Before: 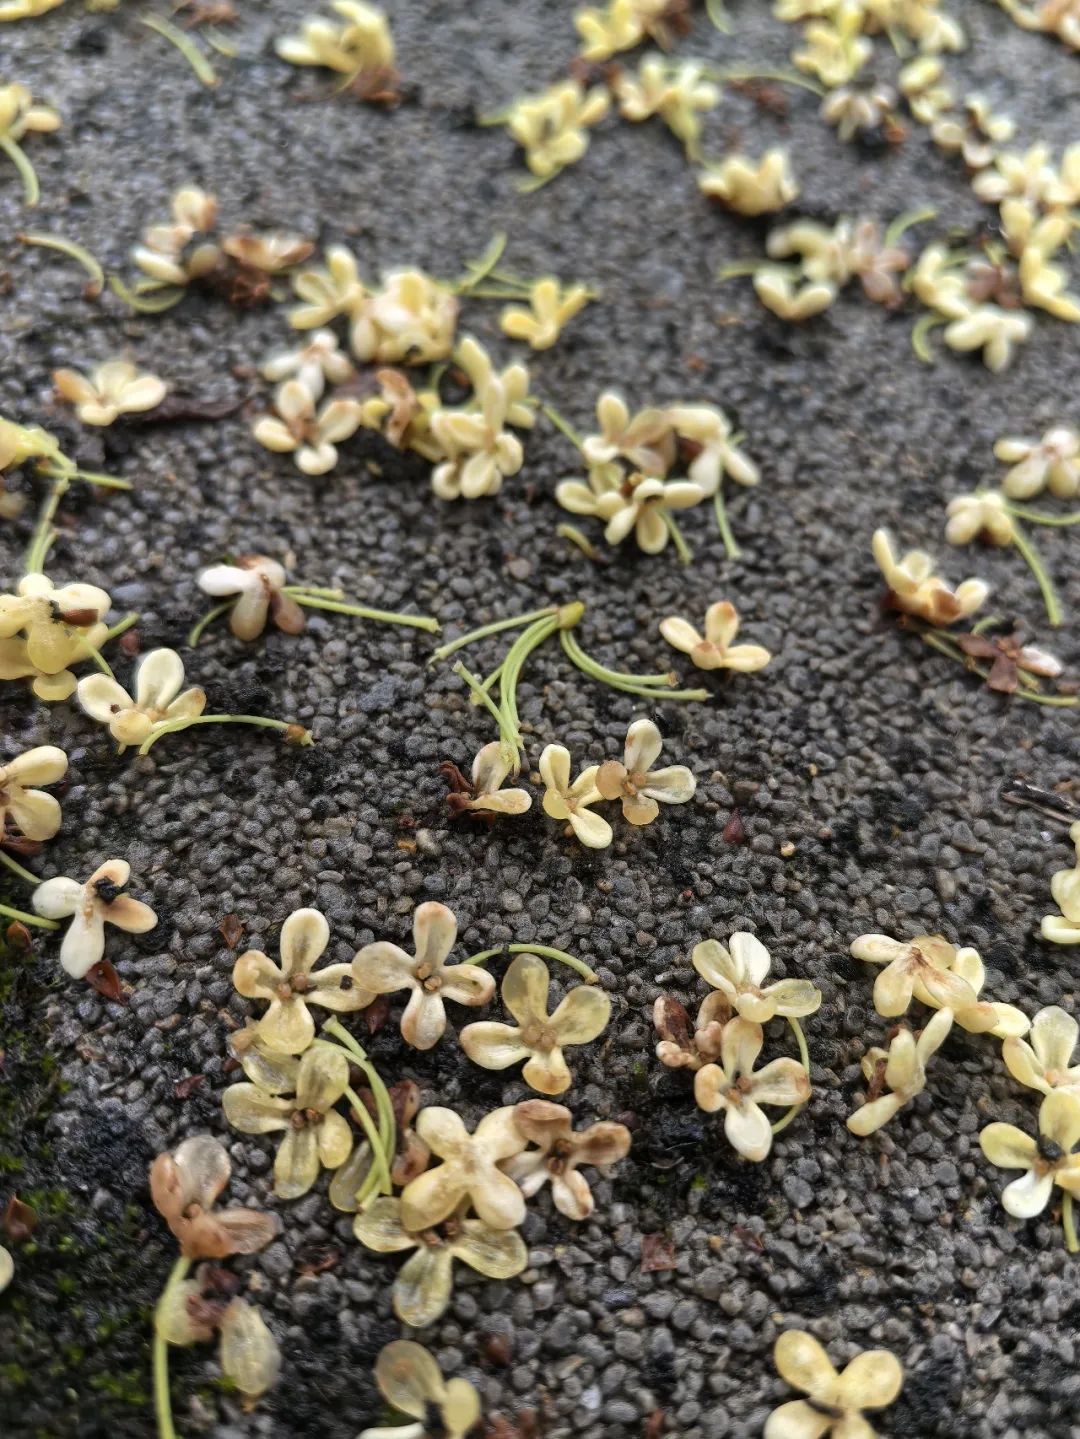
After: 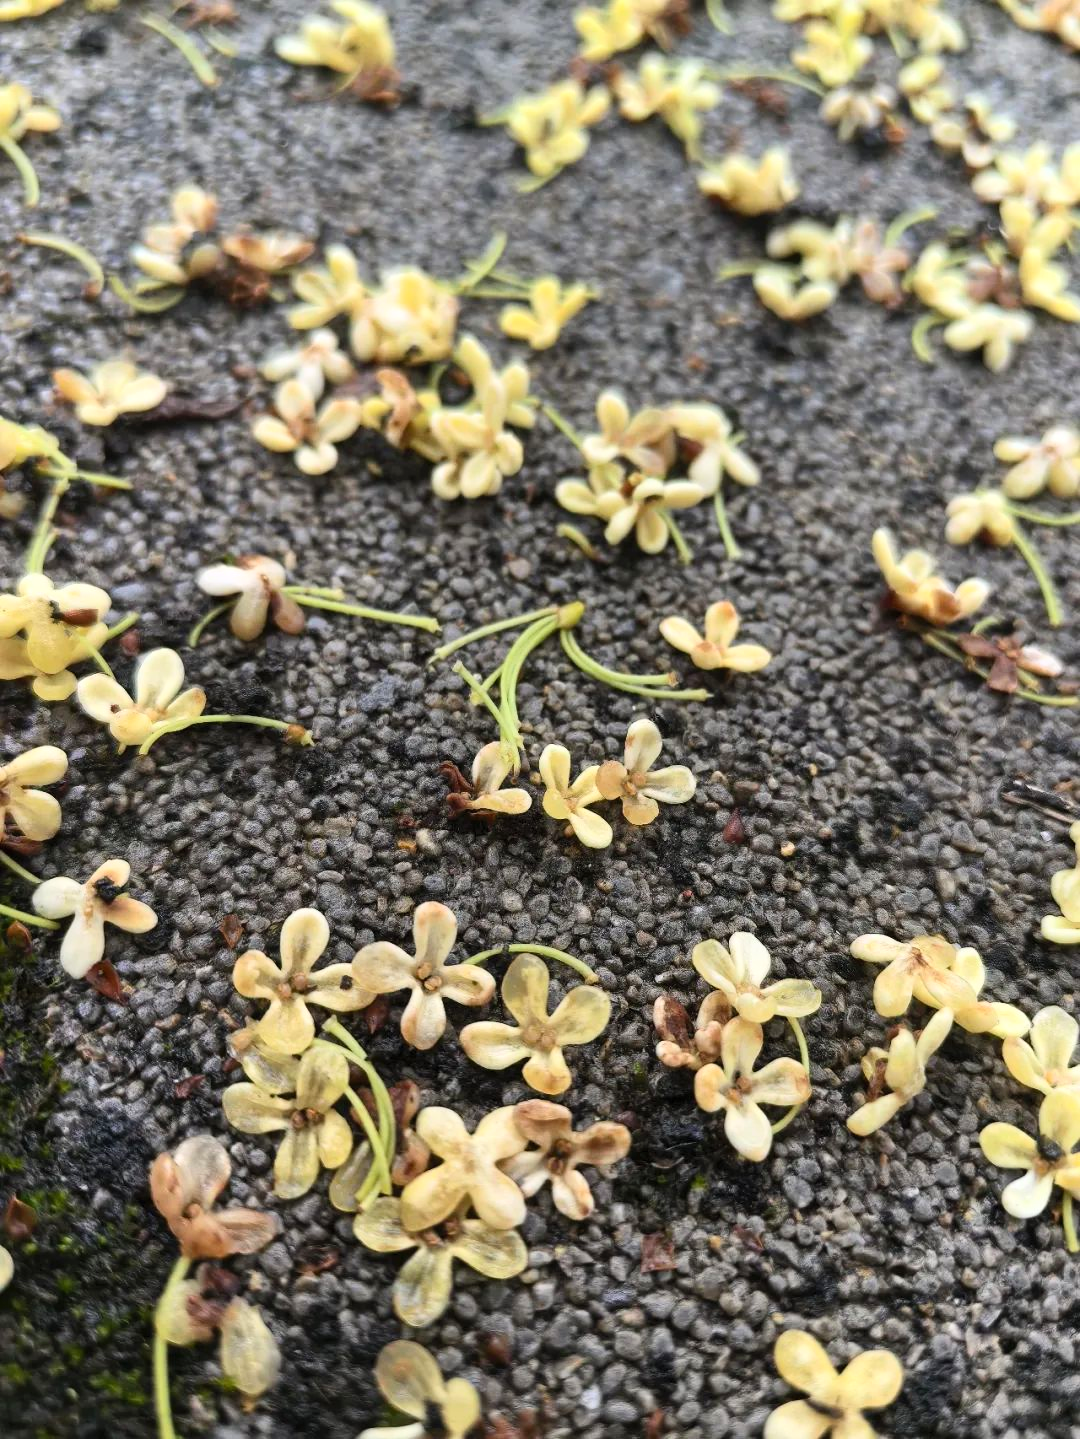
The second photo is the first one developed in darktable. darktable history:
contrast brightness saturation: contrast 0.202, brightness 0.159, saturation 0.22
